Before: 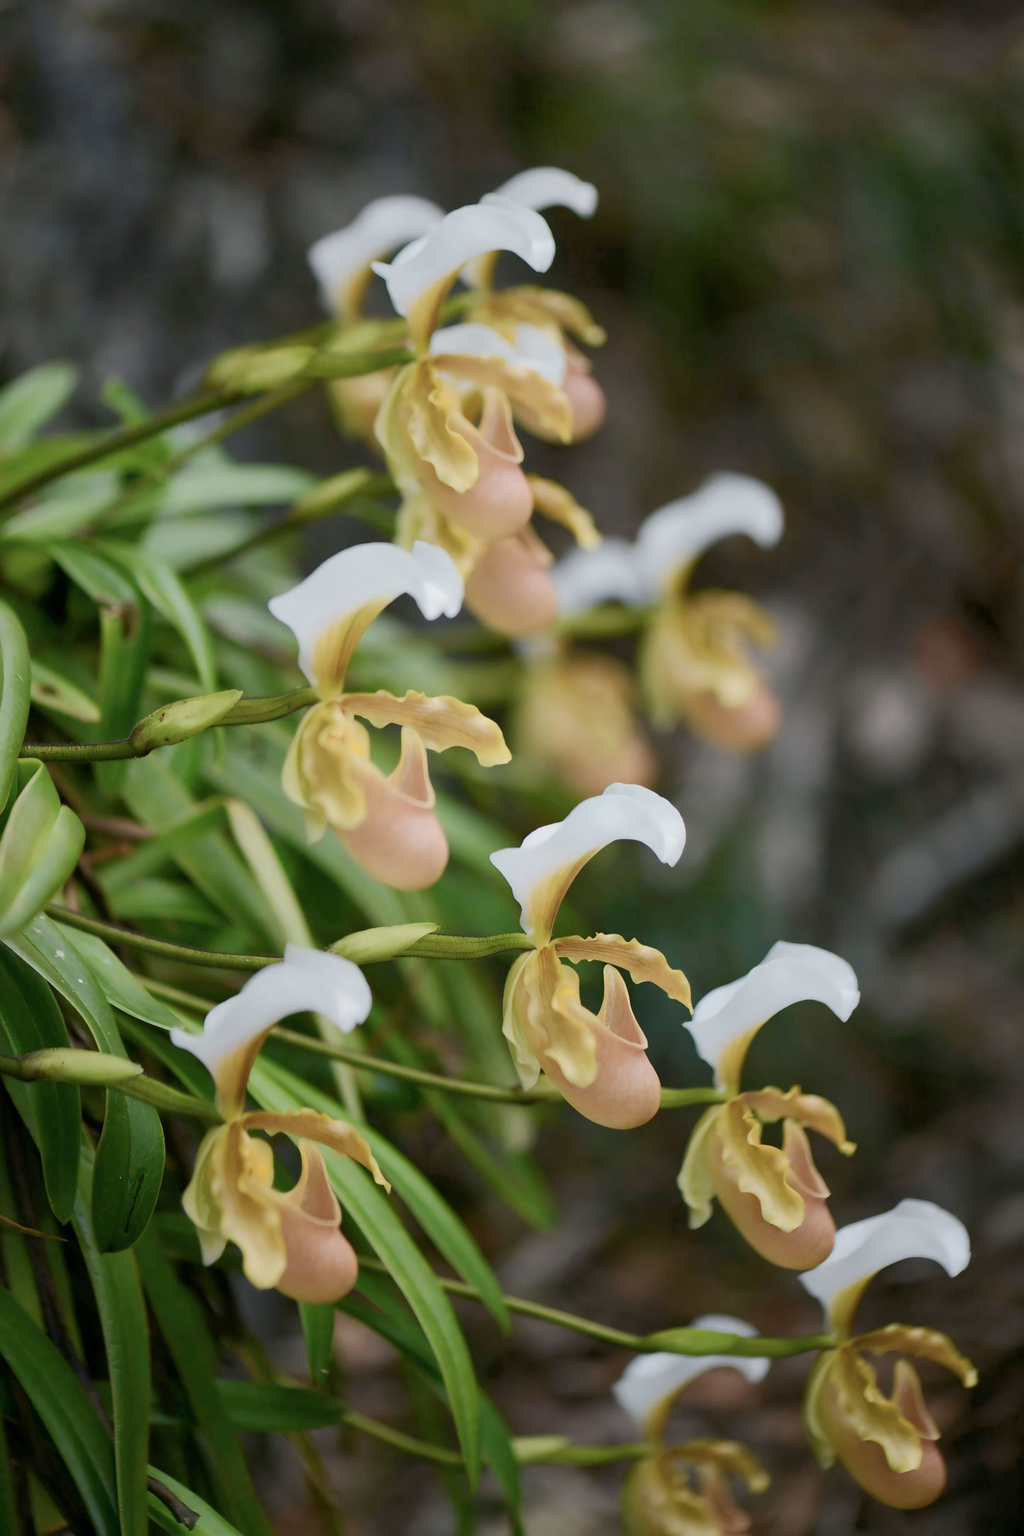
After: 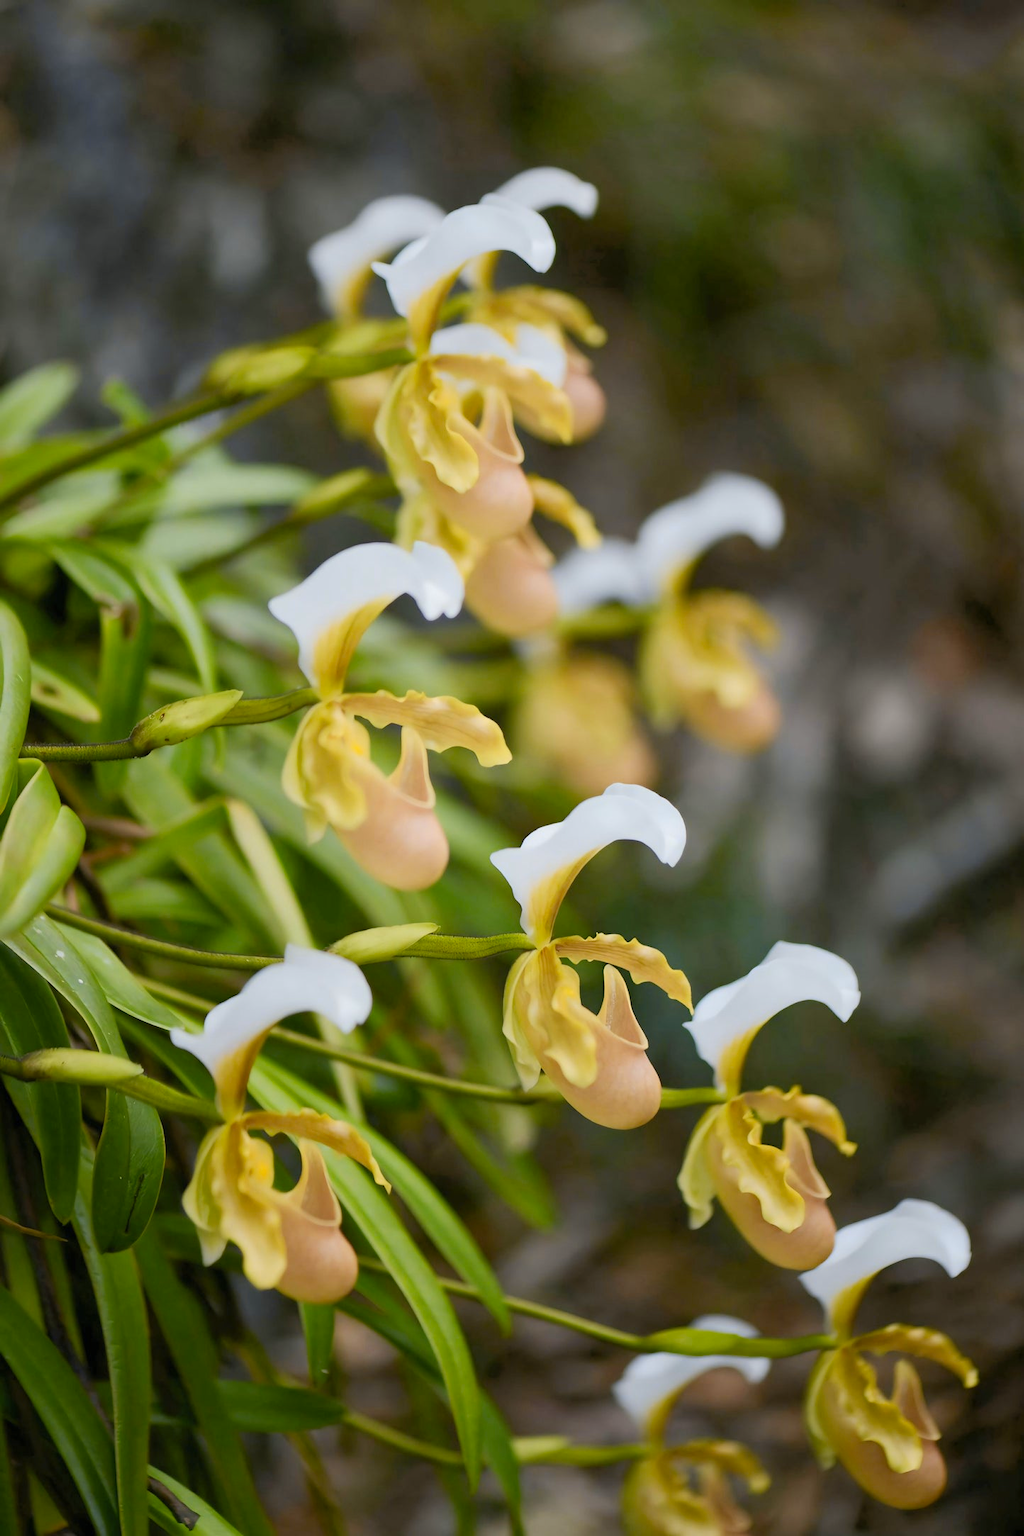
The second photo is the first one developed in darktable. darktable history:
contrast brightness saturation: contrast 0.07, brightness 0.08, saturation 0.18
color contrast: green-magenta contrast 0.85, blue-yellow contrast 1.25, unbound 0
